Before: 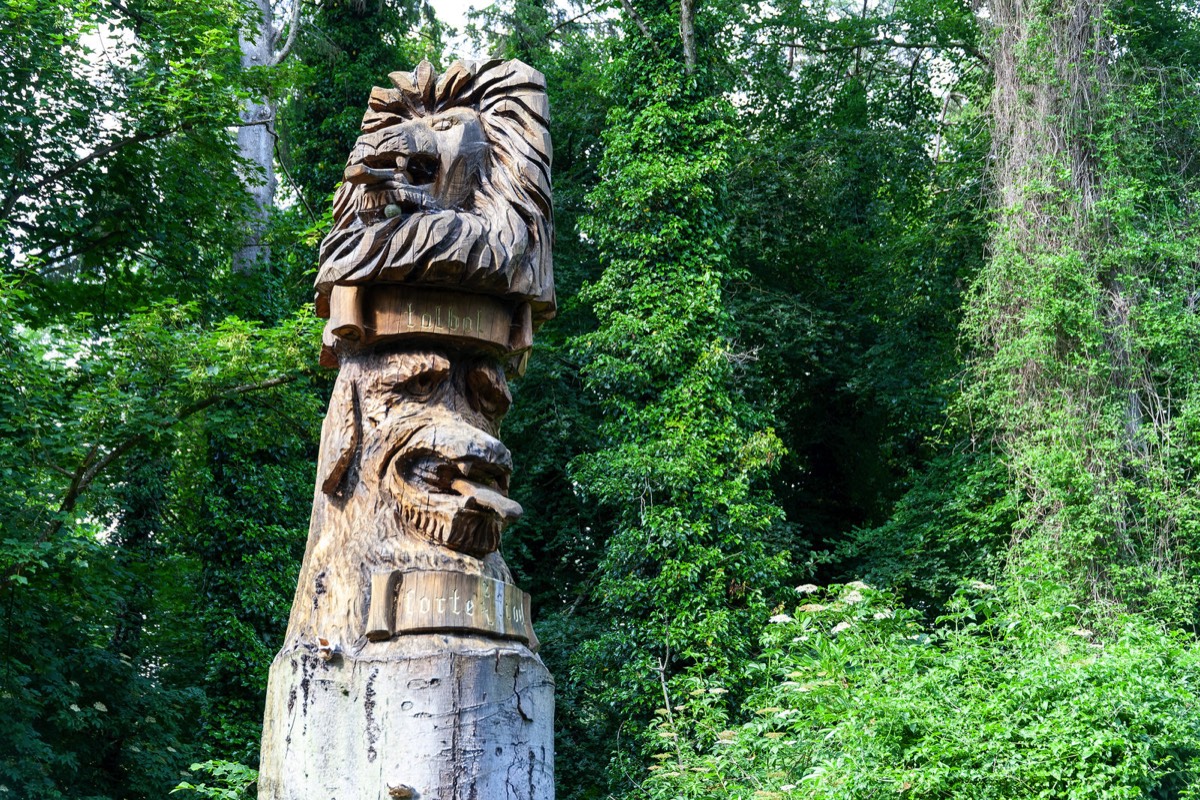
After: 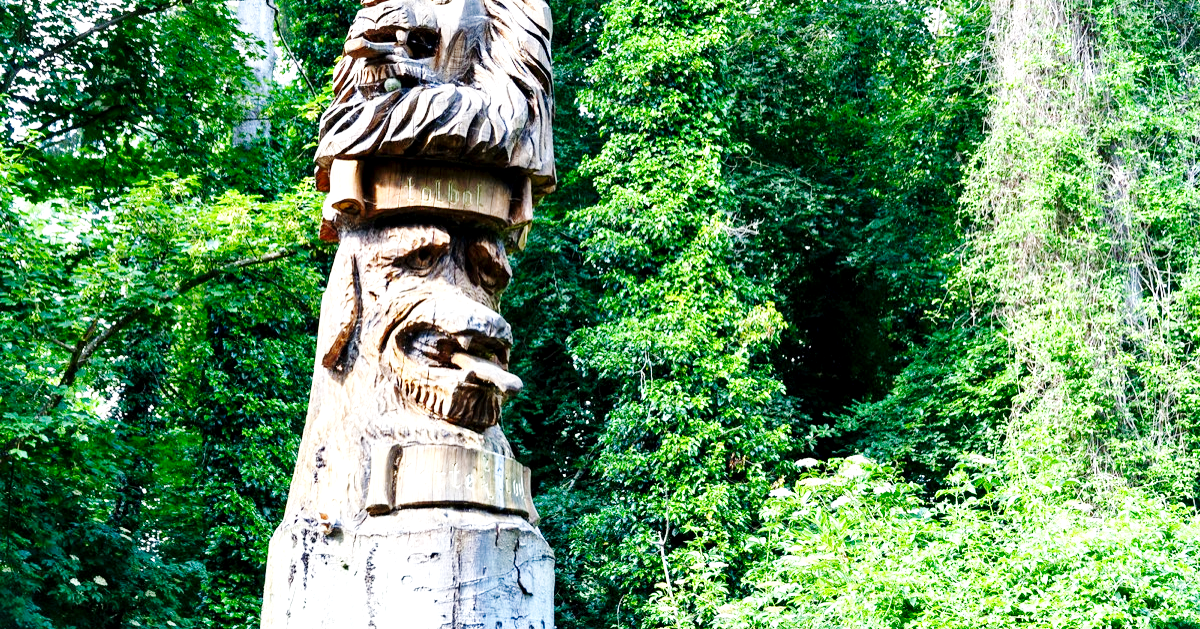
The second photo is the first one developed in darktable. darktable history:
exposure: exposure 0.559 EV, compensate highlight preservation false
contrast equalizer: octaves 7, y [[0.6 ×6], [0.55 ×6], [0 ×6], [0 ×6], [0 ×6]], mix 0.29
local contrast: mode bilateral grid, contrast 20, coarseness 50, detail 120%, midtone range 0.2
crop and rotate: top 15.774%, bottom 5.506%
white balance: emerald 1
base curve: curves: ch0 [(0, 0) (0.036, 0.025) (0.121, 0.166) (0.206, 0.329) (0.605, 0.79) (1, 1)], preserve colors none
